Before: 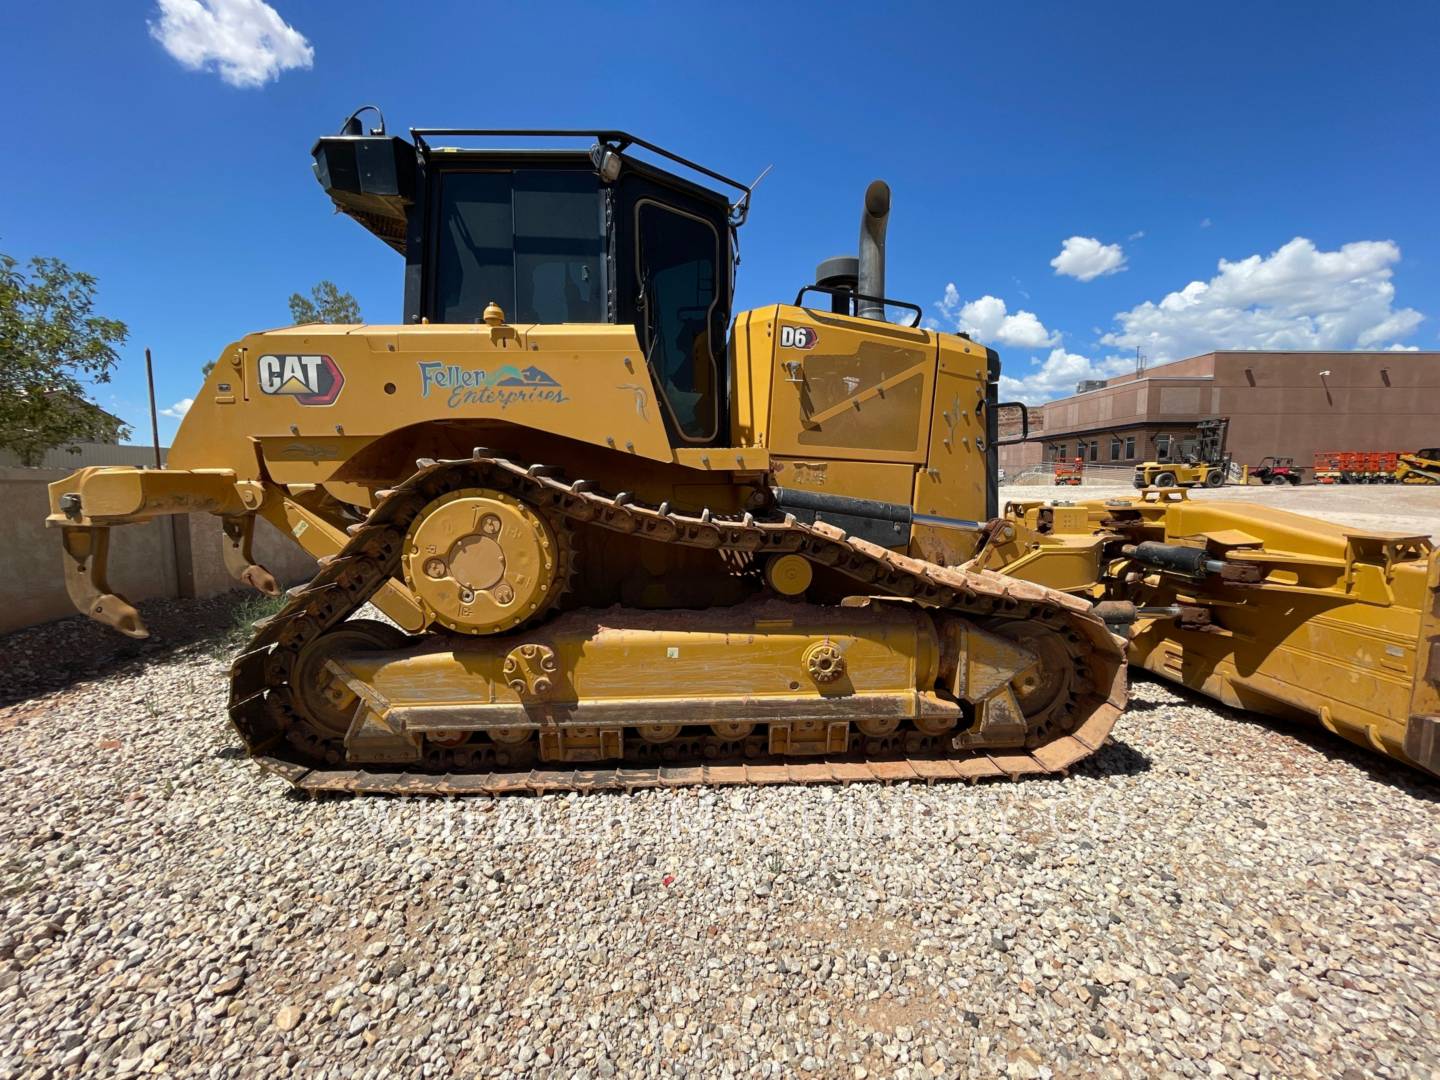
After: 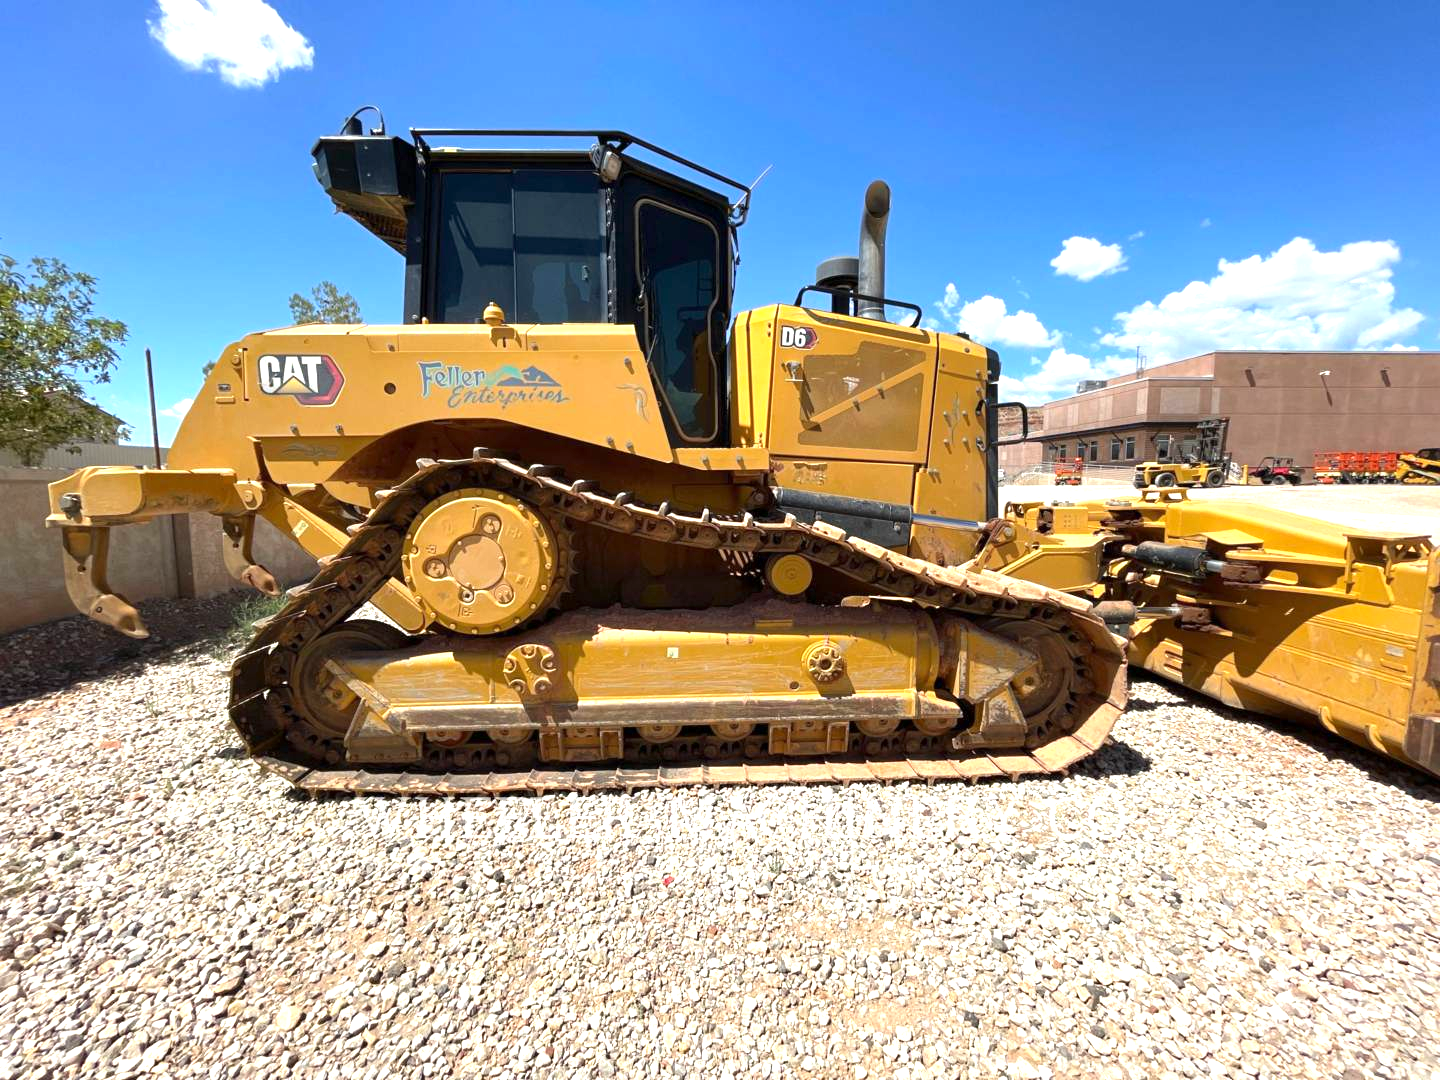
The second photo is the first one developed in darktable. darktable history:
exposure: exposure 0.994 EV, compensate highlight preservation false
